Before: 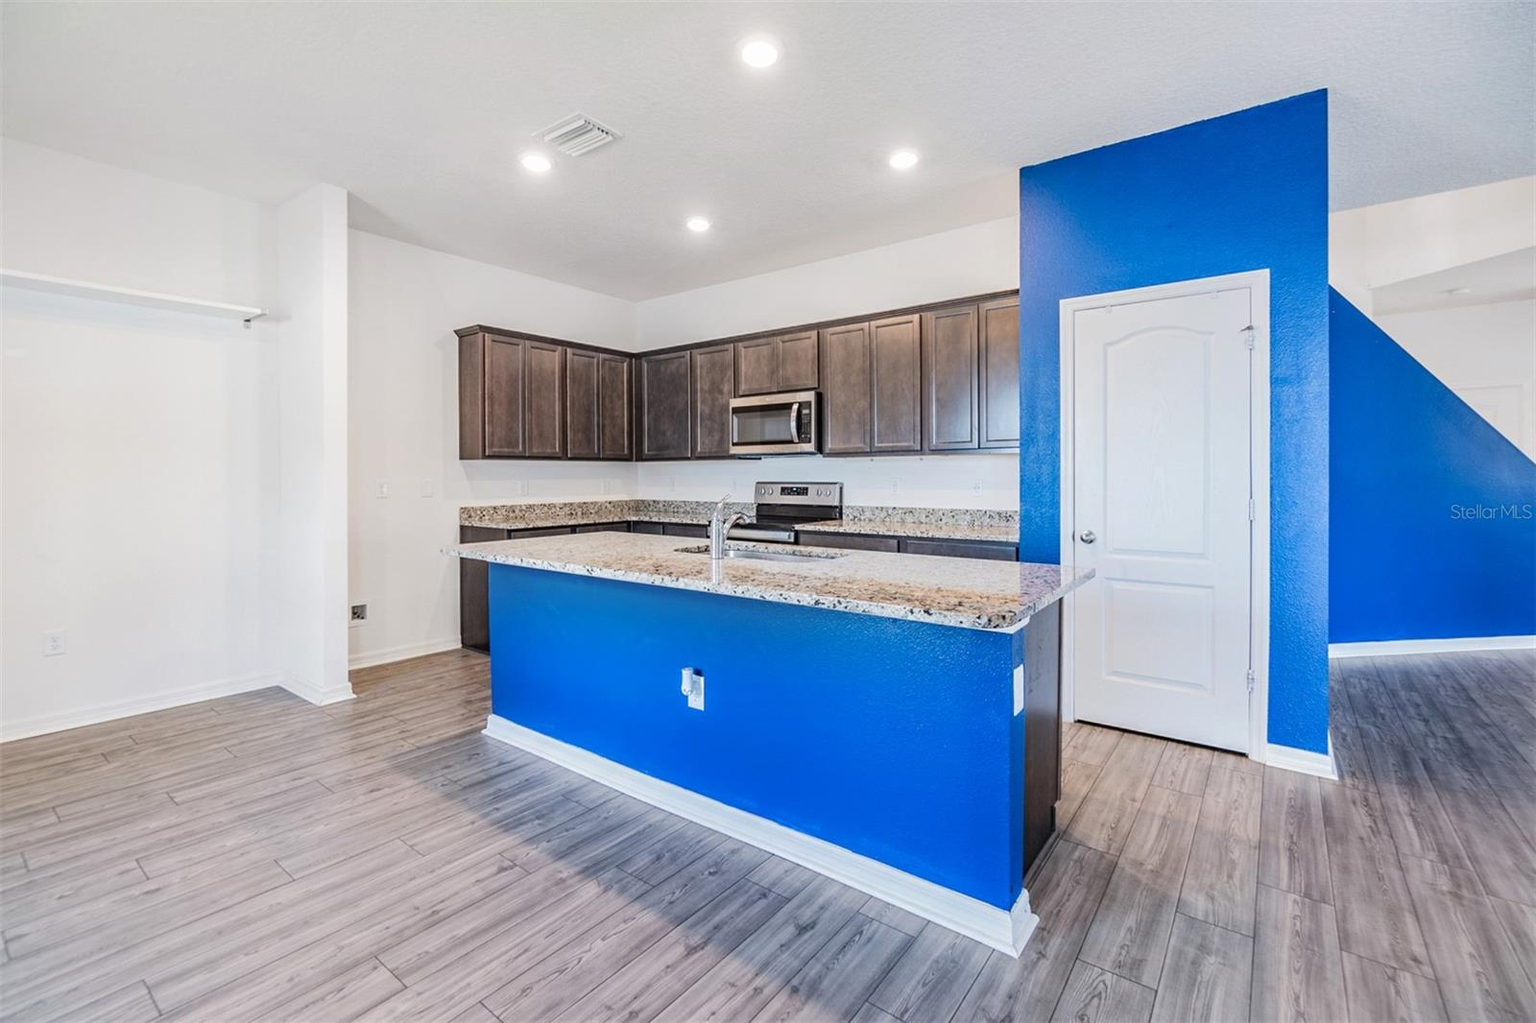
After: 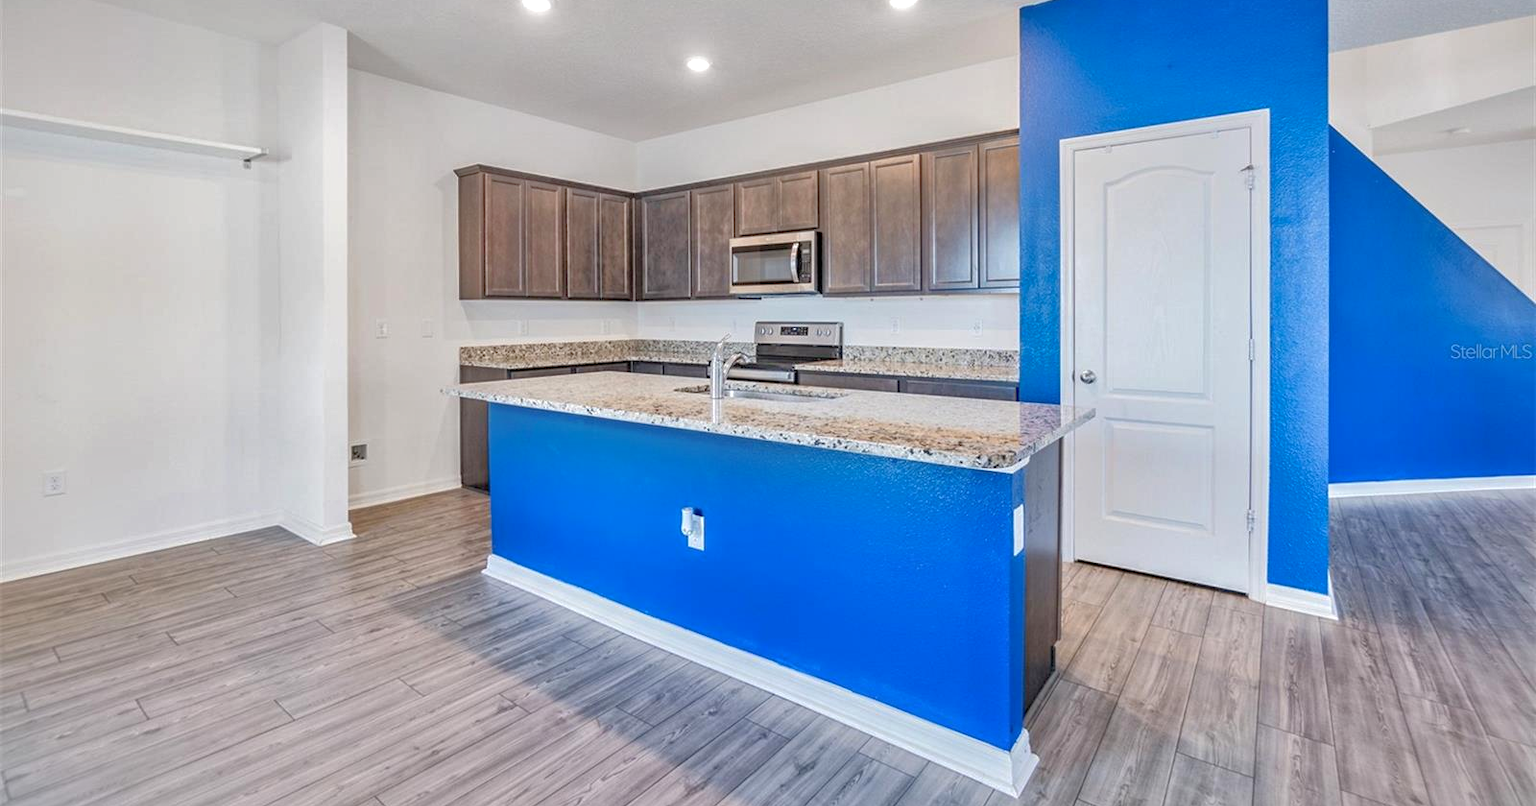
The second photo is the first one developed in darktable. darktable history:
shadows and highlights: on, module defaults
crop and rotate: top 15.741%, bottom 5.384%
tone equalizer: -7 EV 0.162 EV, -6 EV 0.595 EV, -5 EV 1.13 EV, -4 EV 1.33 EV, -3 EV 1.15 EV, -2 EV 0.6 EV, -1 EV 0.157 EV, mask exposure compensation -0.503 EV
local contrast: highlights 104%, shadows 101%, detail 119%, midtone range 0.2
